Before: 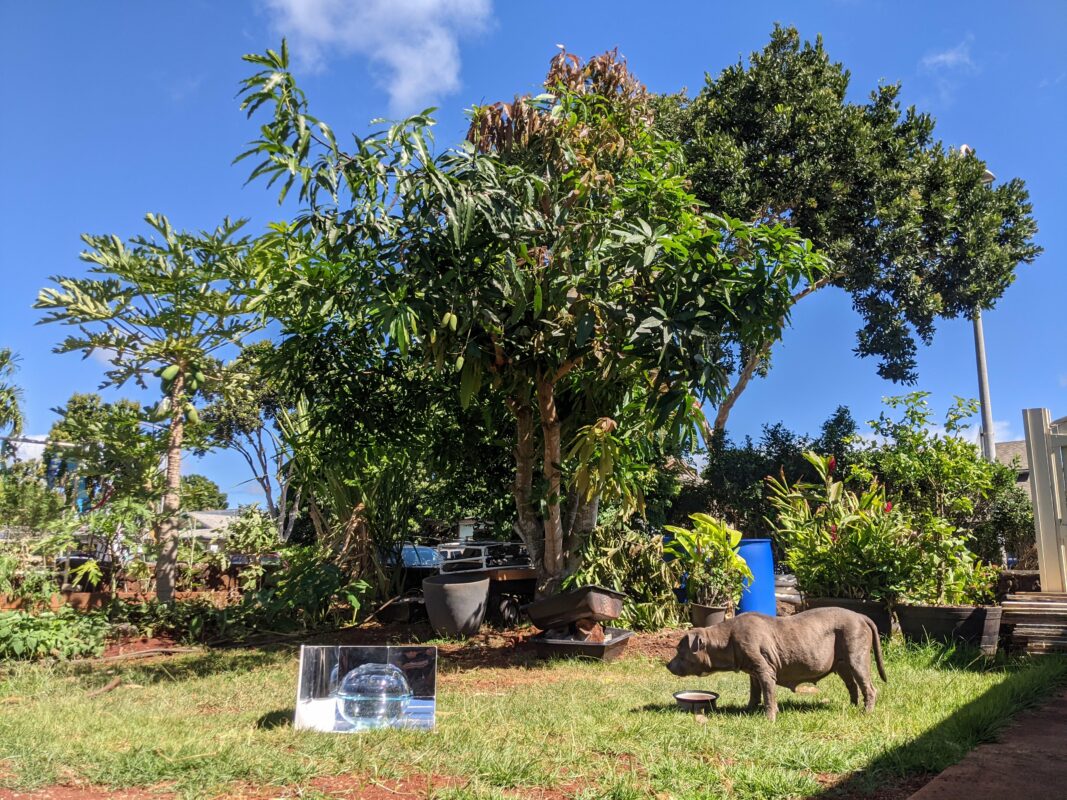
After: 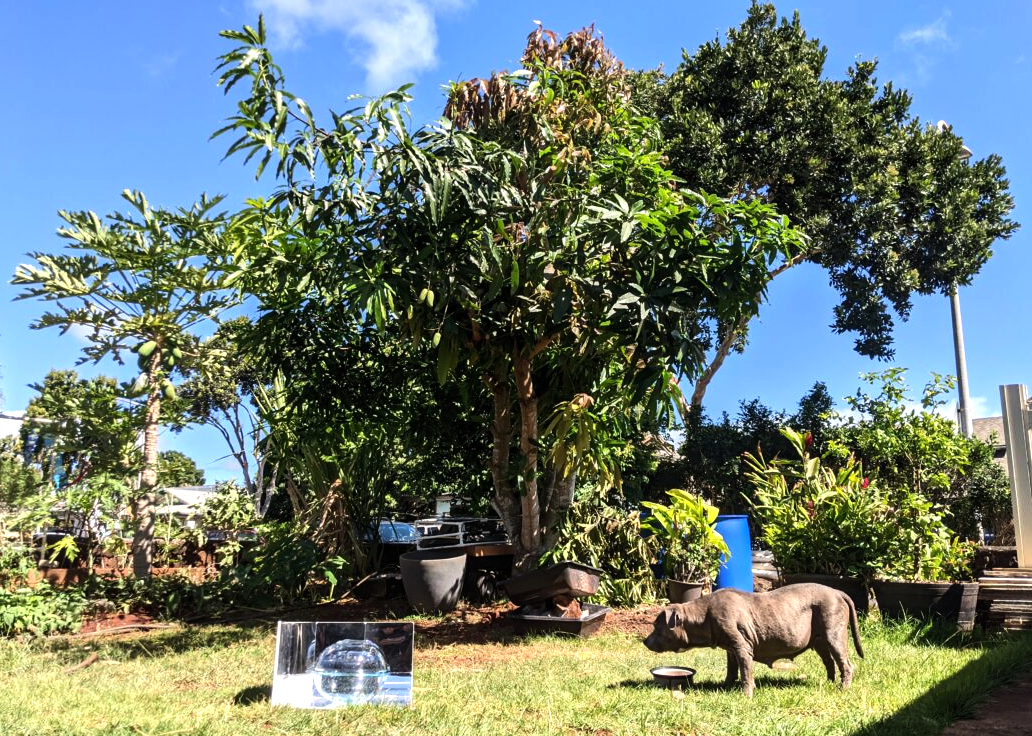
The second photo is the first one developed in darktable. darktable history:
tone equalizer: -8 EV -0.742 EV, -7 EV -0.719 EV, -6 EV -0.636 EV, -5 EV -0.388 EV, -3 EV 0.39 EV, -2 EV 0.6 EV, -1 EV 0.681 EV, +0 EV 0.759 EV, edges refinement/feathering 500, mask exposure compensation -1.57 EV, preserve details no
crop: left 2.249%, top 3.071%, right 0.983%, bottom 4.916%
